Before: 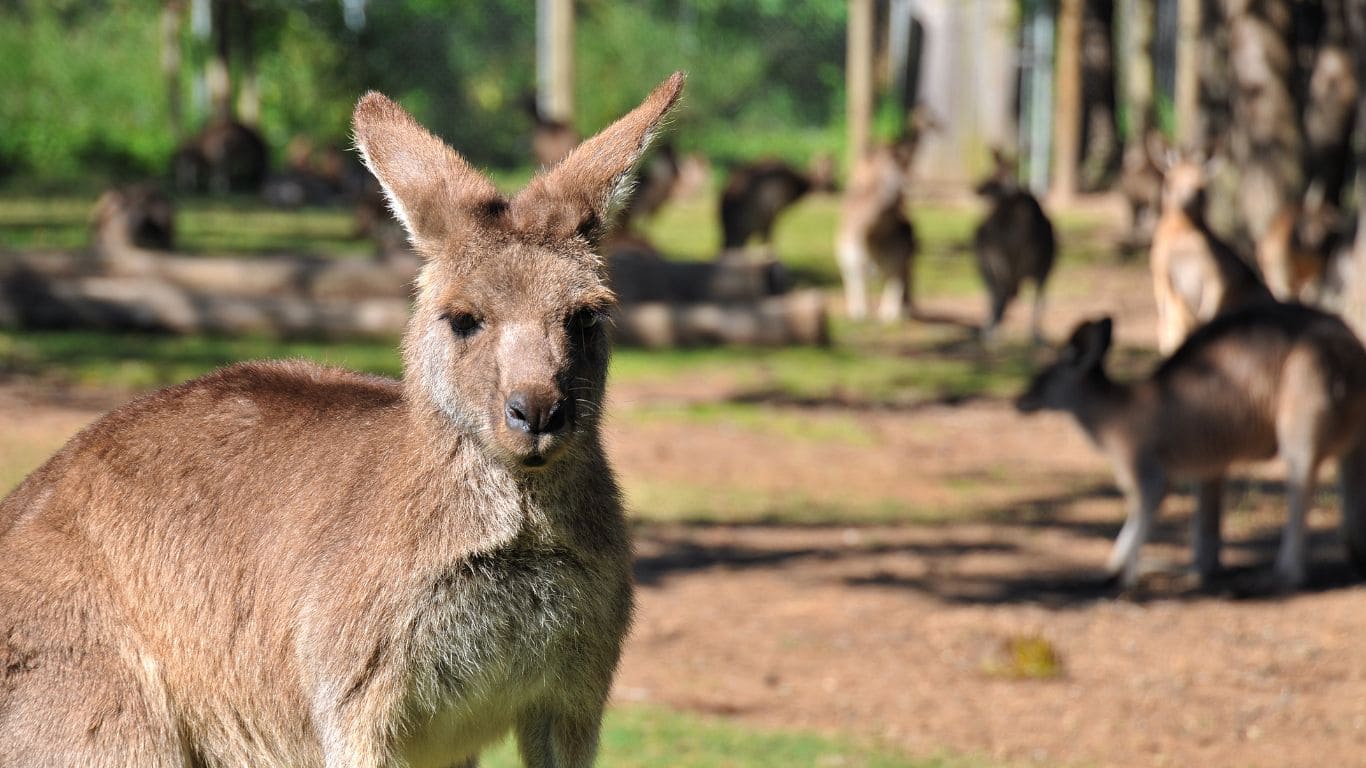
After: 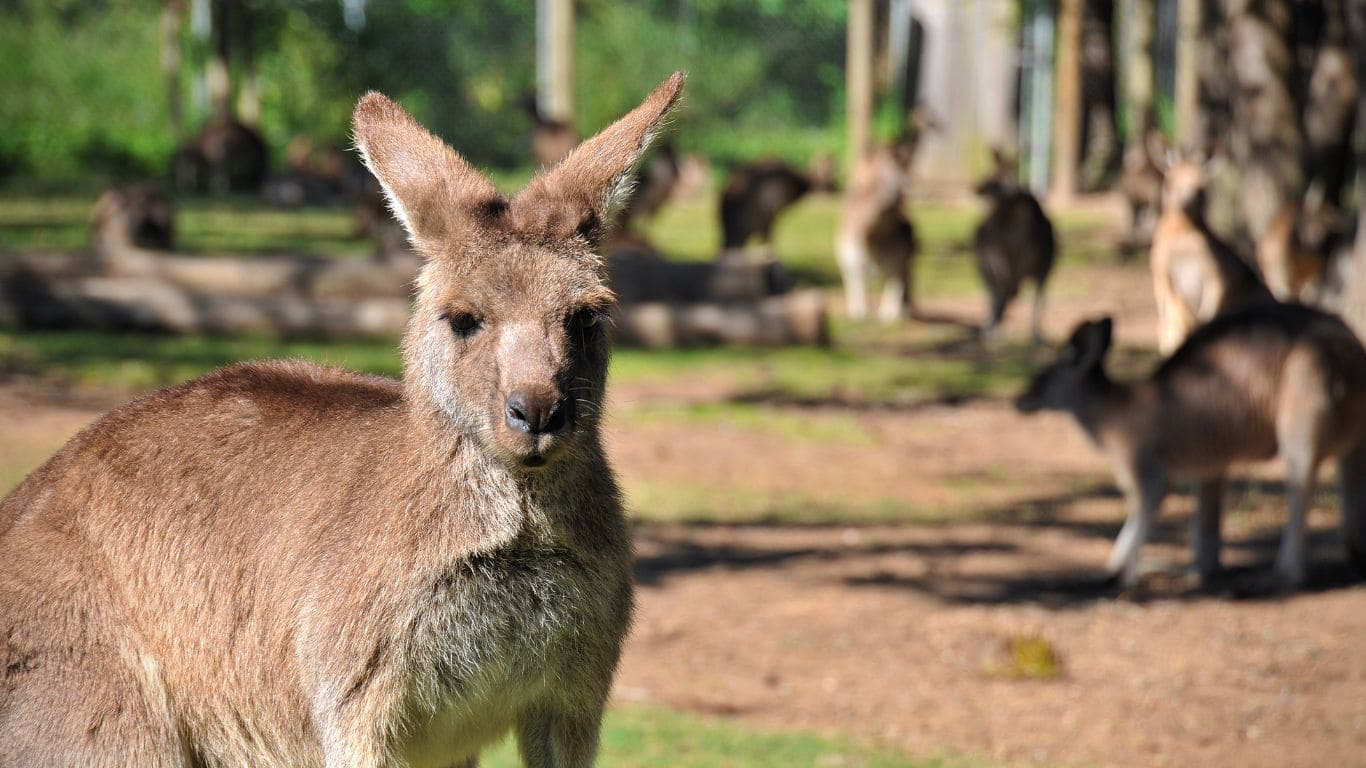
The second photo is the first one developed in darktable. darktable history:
vignetting: saturation 0.002
